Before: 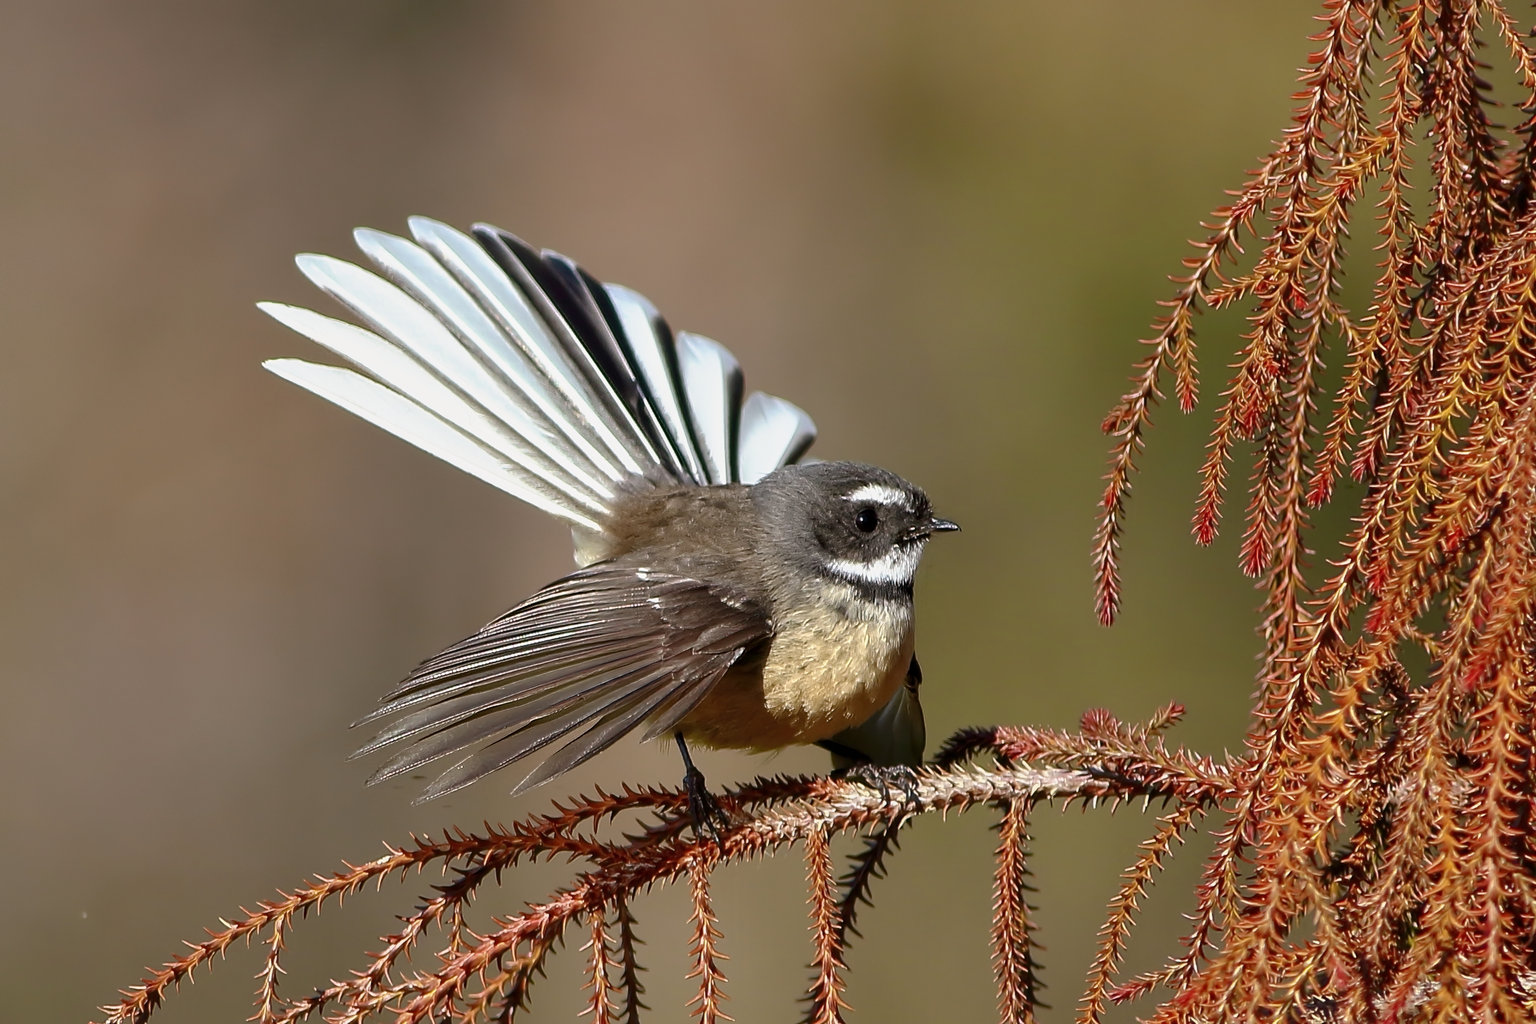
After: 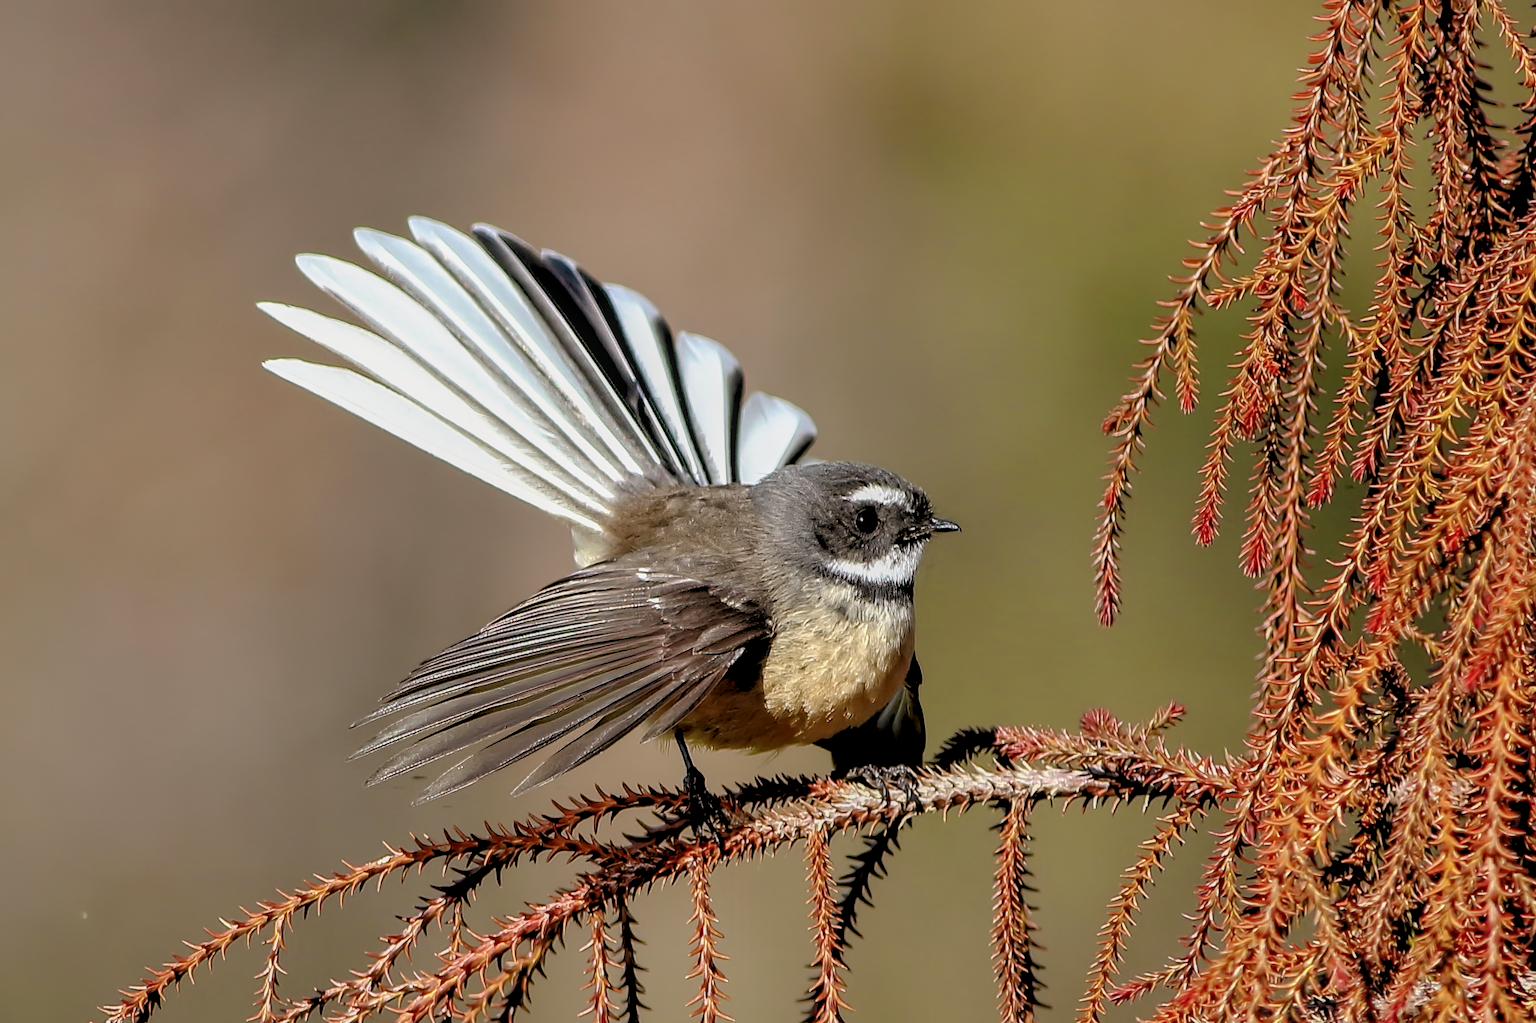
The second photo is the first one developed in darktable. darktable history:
local contrast: detail 130%
rgb levels: preserve colors sum RGB, levels [[0.038, 0.433, 0.934], [0, 0.5, 1], [0, 0.5, 1]]
exposure: exposure 0.014 EV, compensate highlight preservation false
